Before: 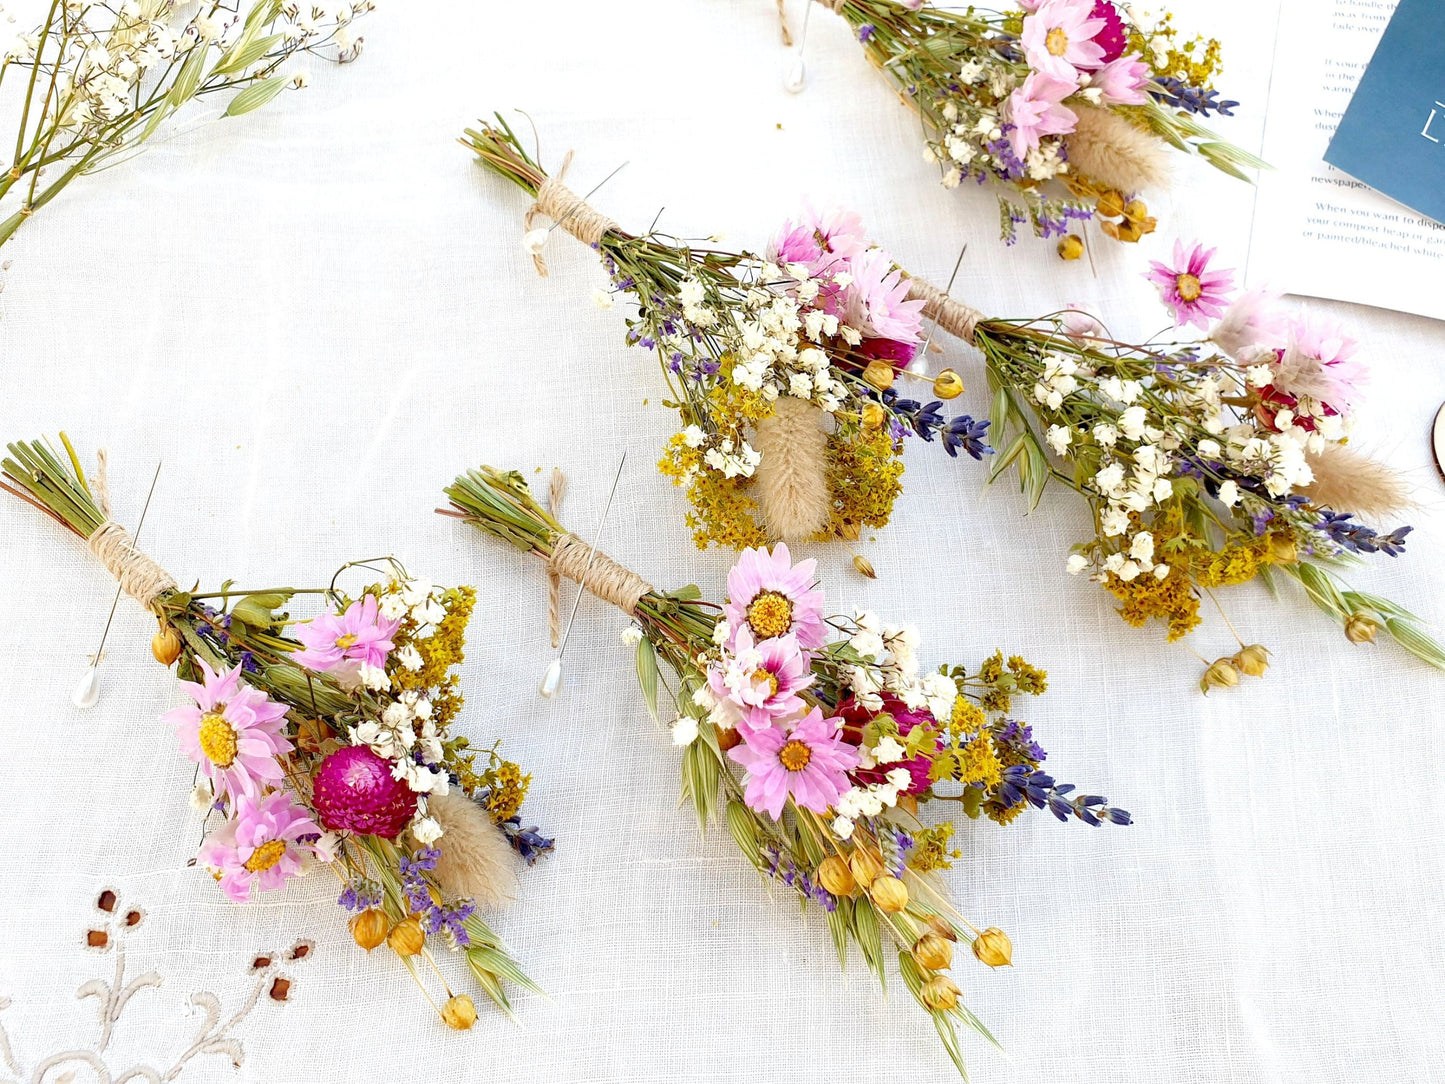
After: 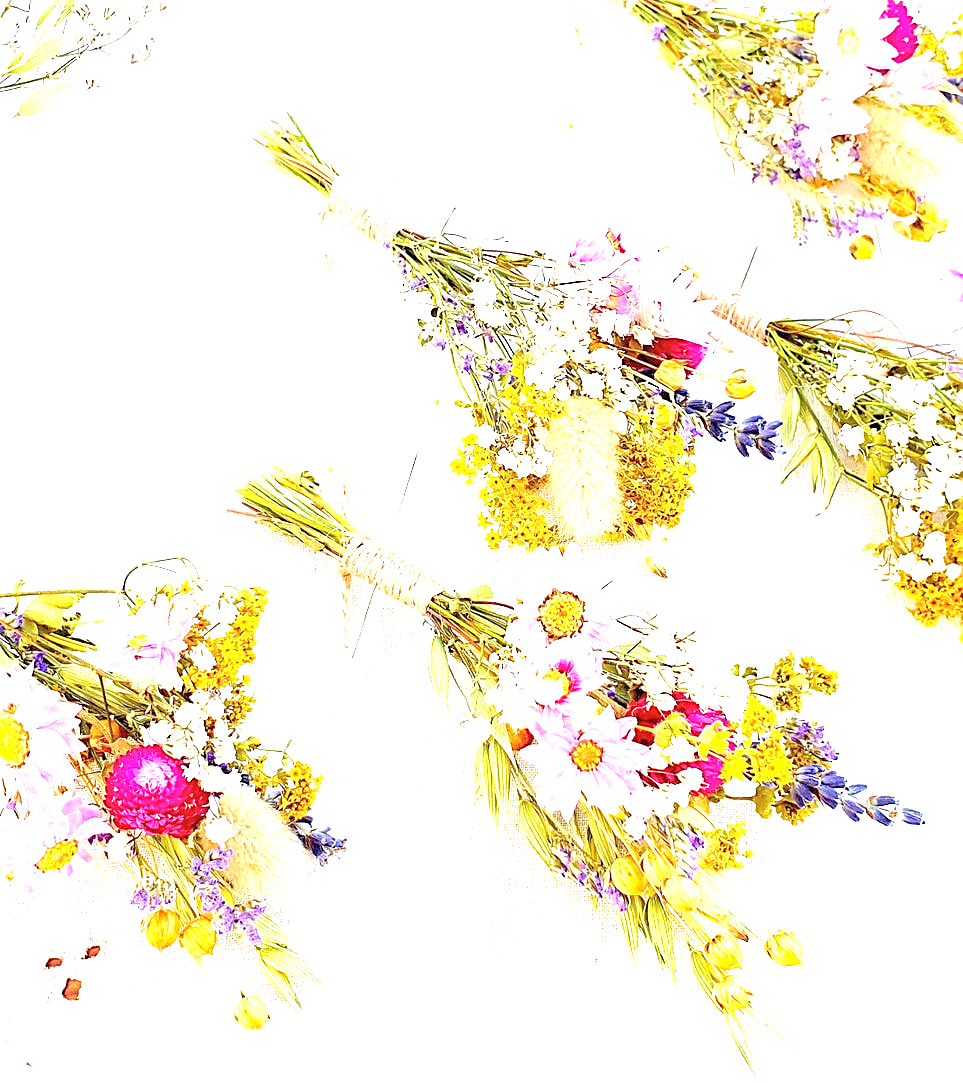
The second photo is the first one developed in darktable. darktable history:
sharpen: on, module defaults
contrast brightness saturation: contrast 0.05, brightness 0.06, saturation 0.01
exposure: black level correction 0, exposure 1.9 EV, compensate highlight preservation false
crop and rotate: left 14.436%, right 18.898%
